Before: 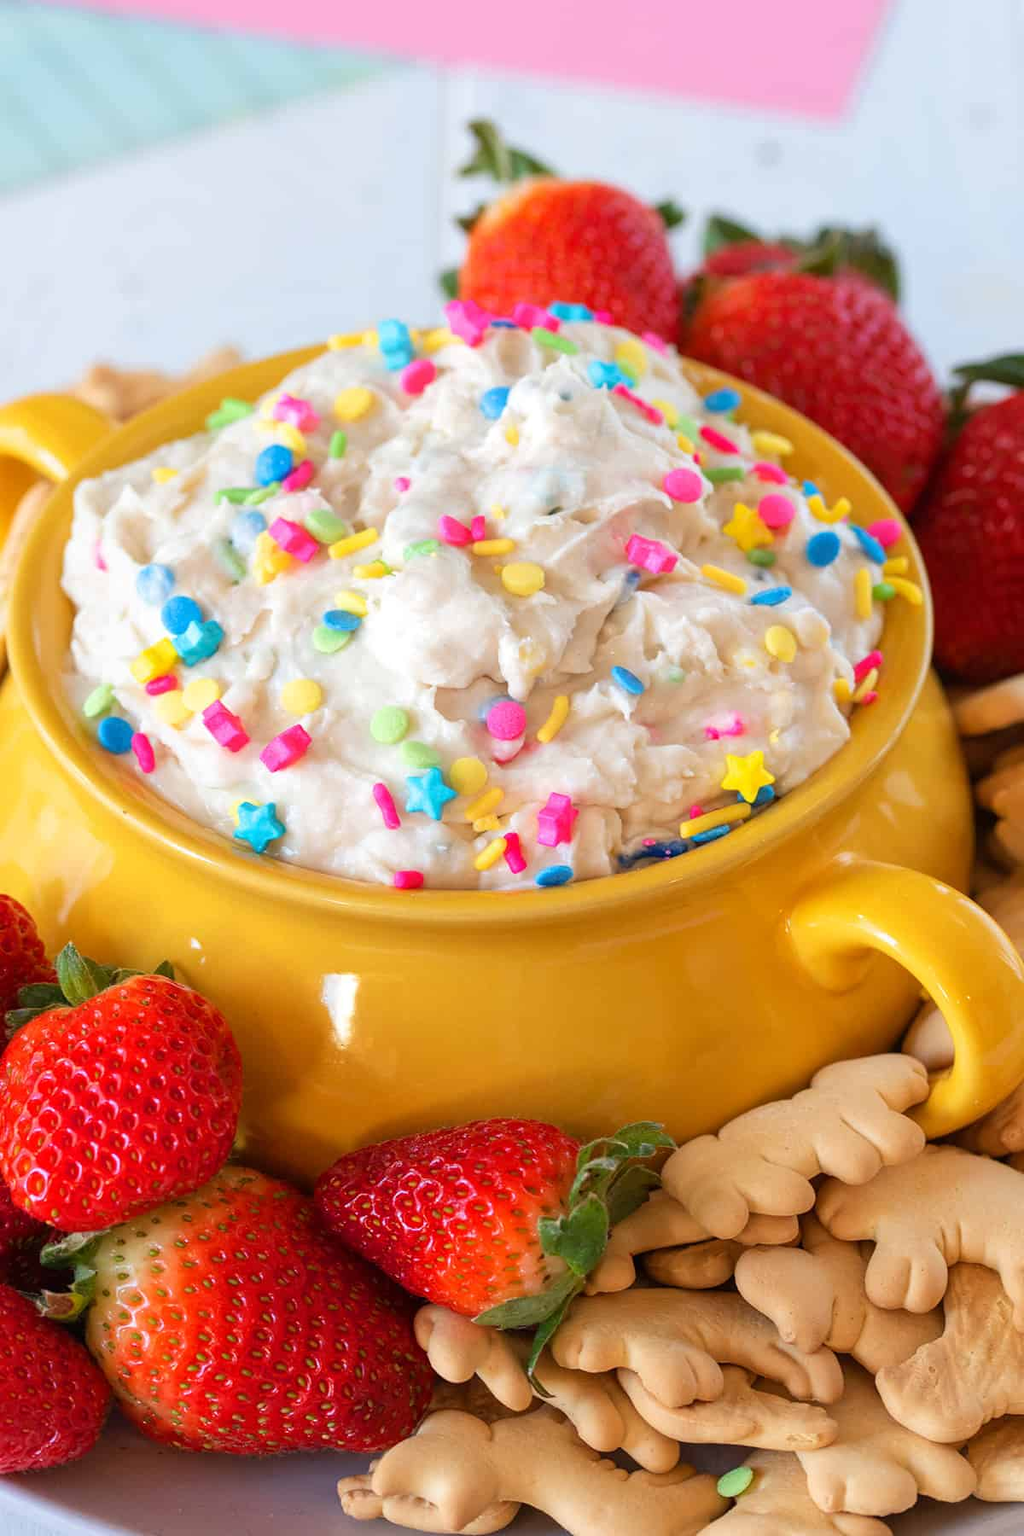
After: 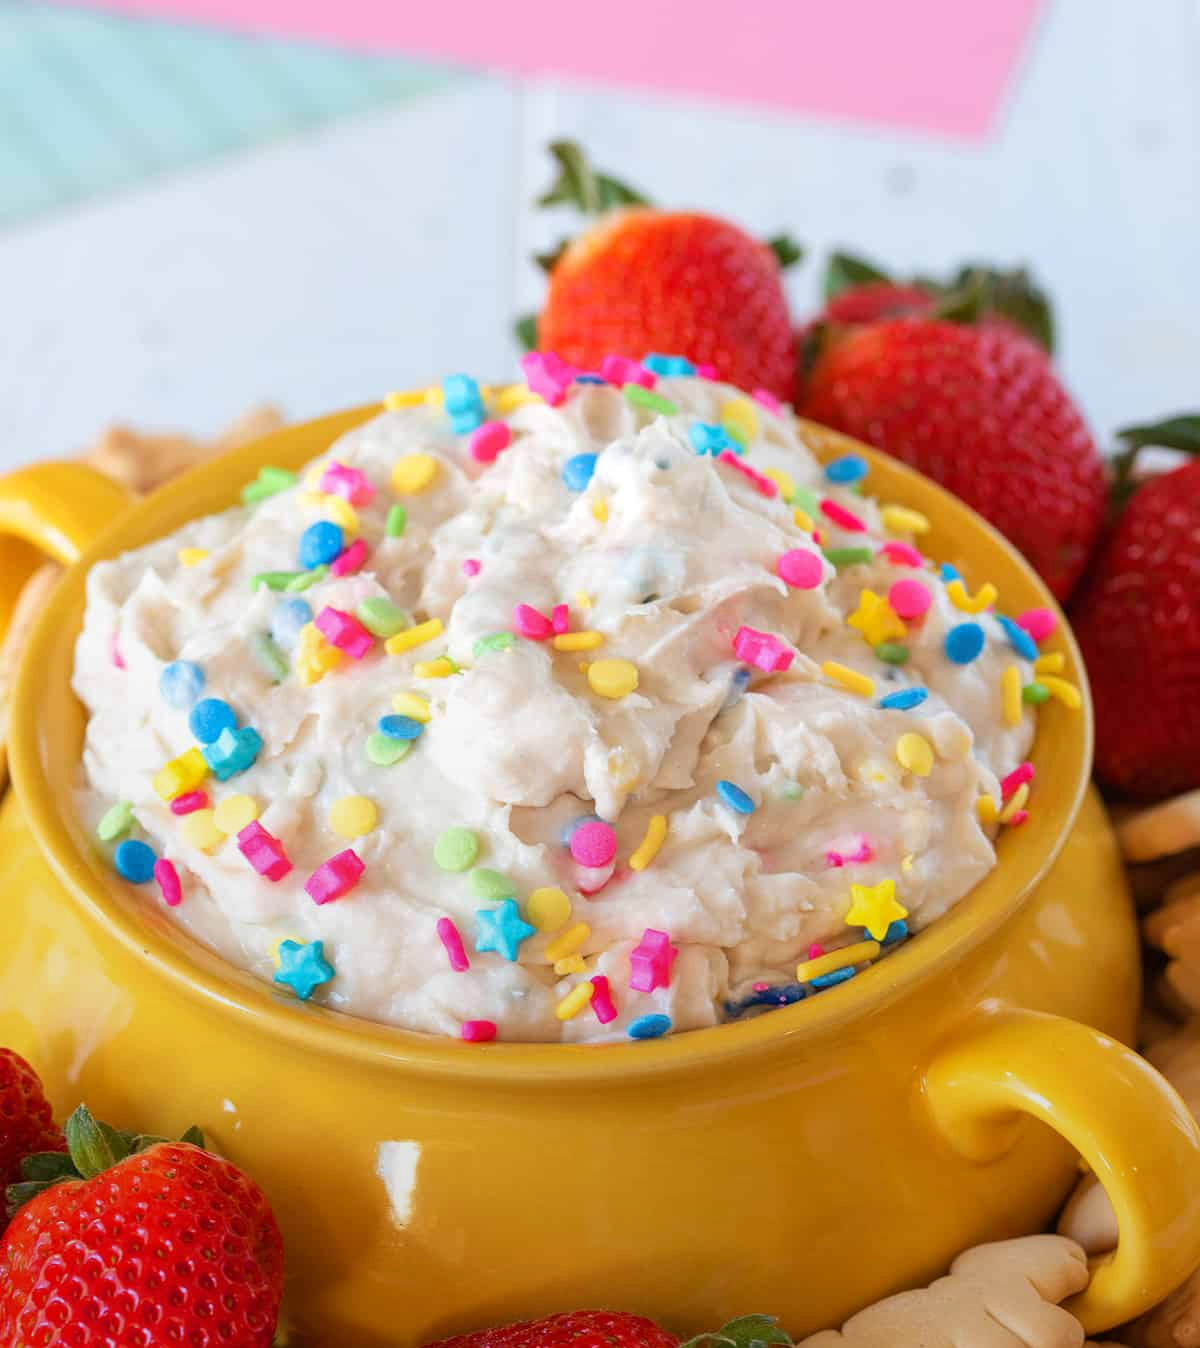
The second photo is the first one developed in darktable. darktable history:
crop: bottom 24.967%
graduated density: rotation -180°, offset 27.42
